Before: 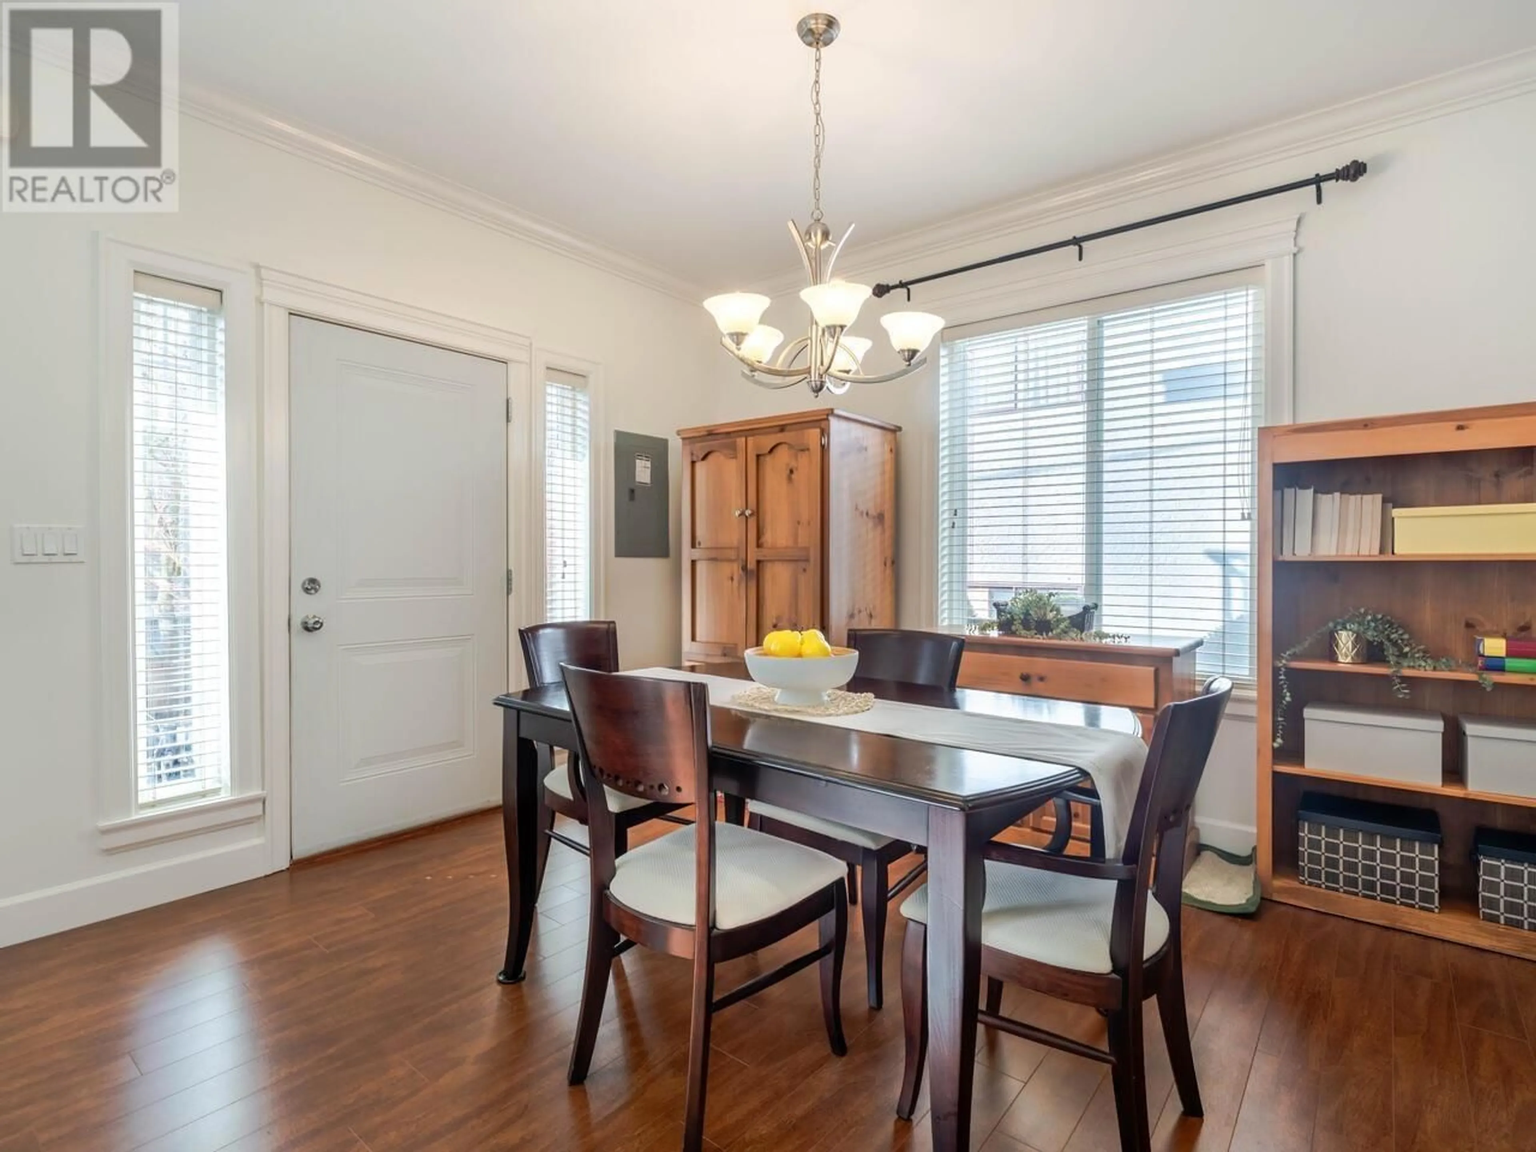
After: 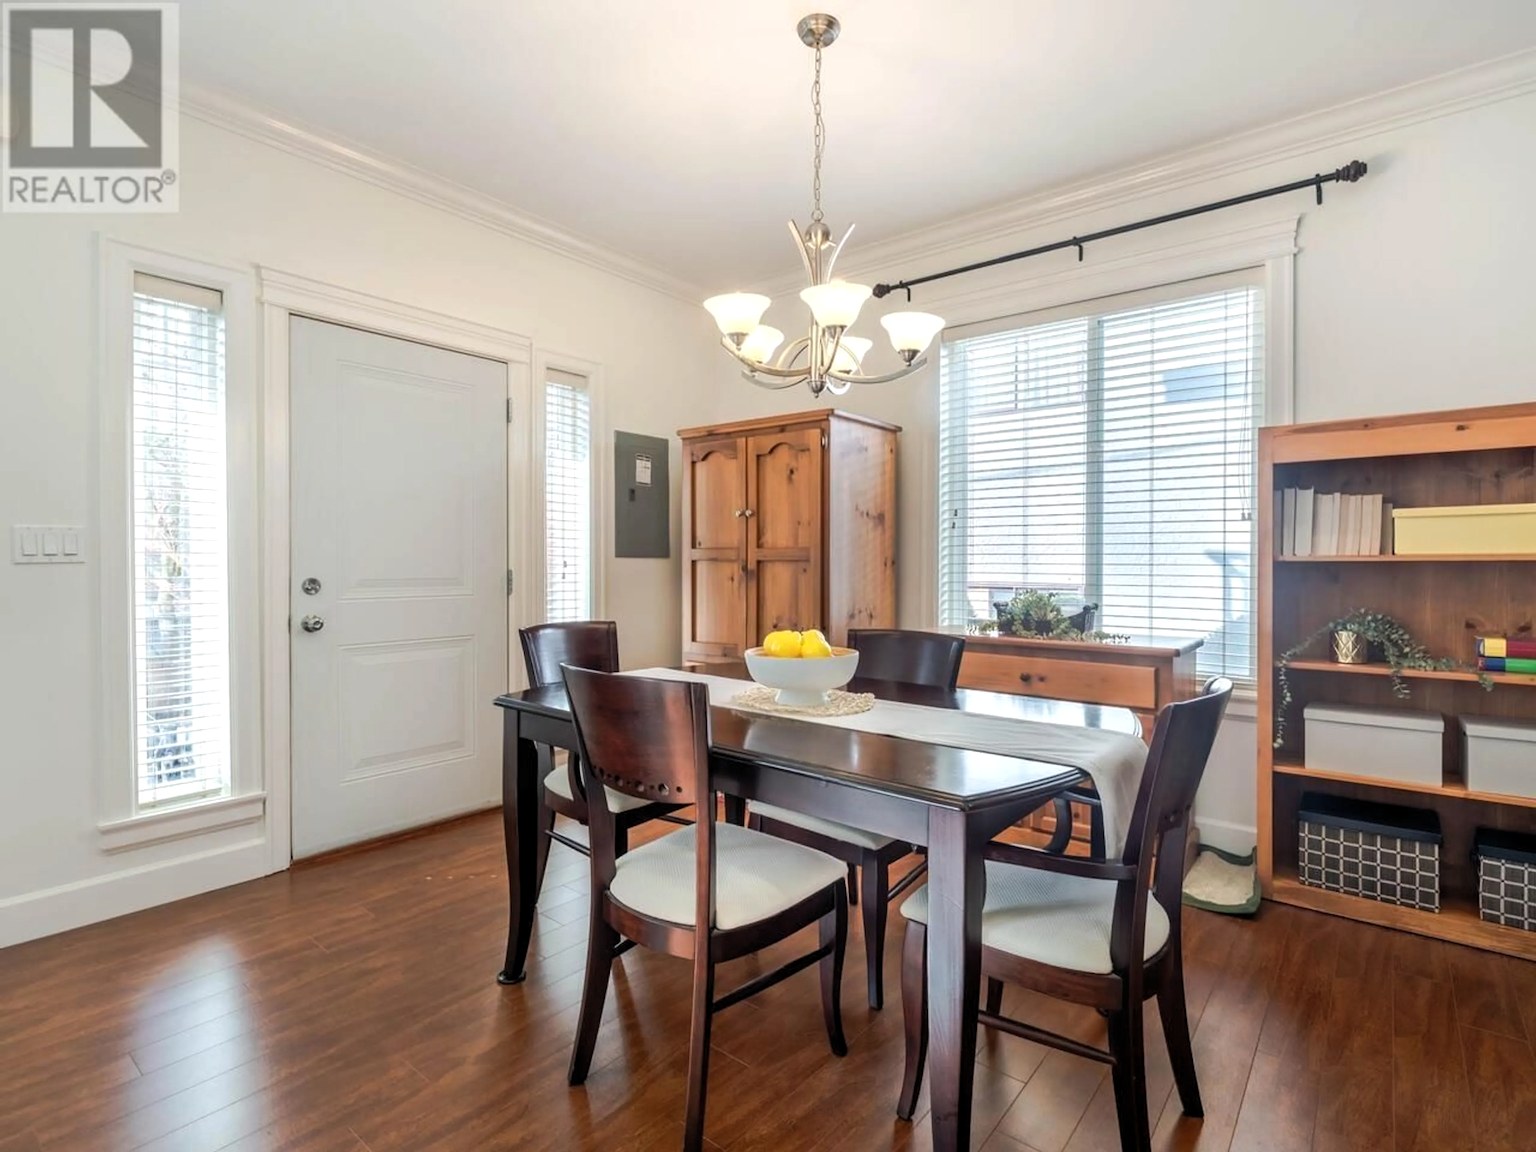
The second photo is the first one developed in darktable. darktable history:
levels: levels [0.026, 0.507, 0.987]
exposure: black level correction -0.001, exposure 0.08 EV, compensate exposure bias true, compensate highlight preservation false
